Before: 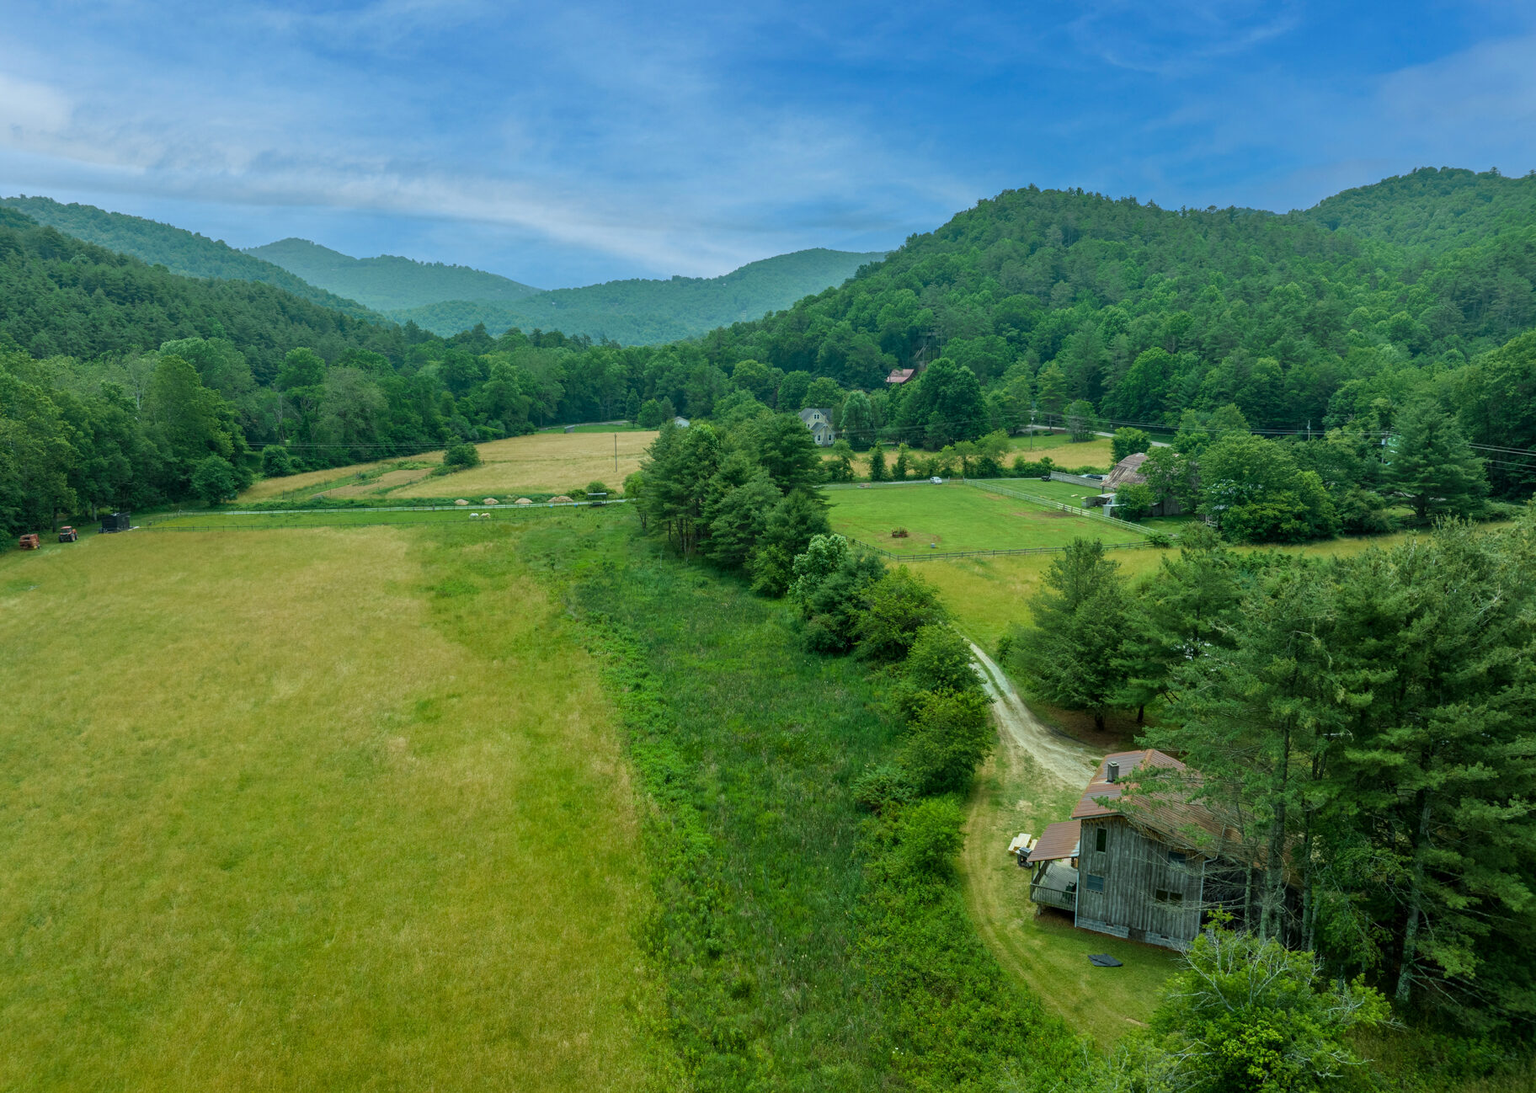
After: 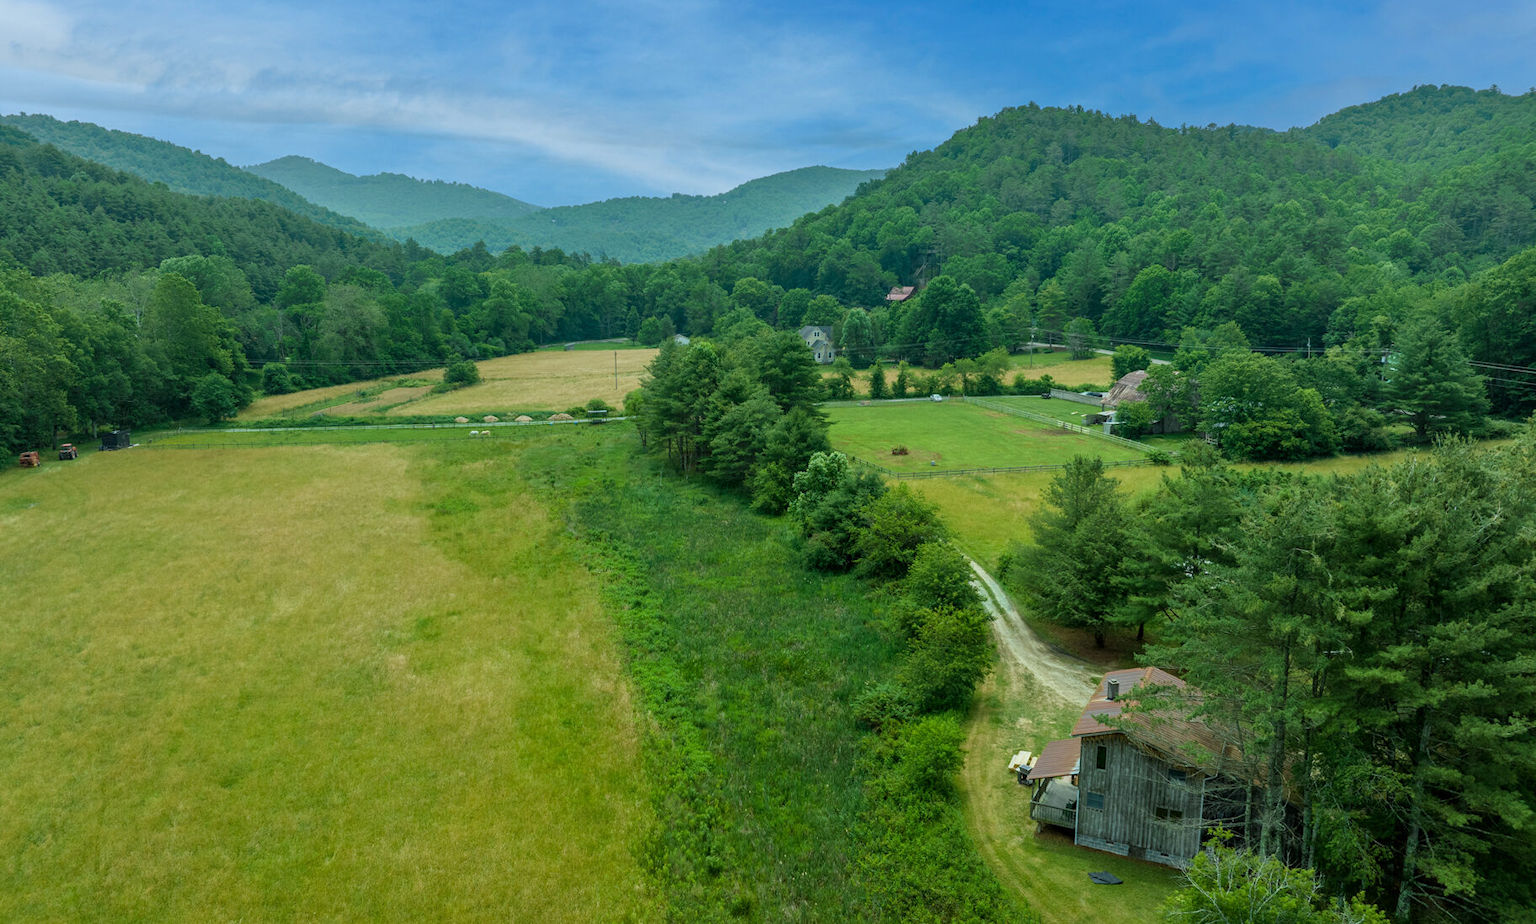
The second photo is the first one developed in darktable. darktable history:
crop: top 7.569%, bottom 7.833%
